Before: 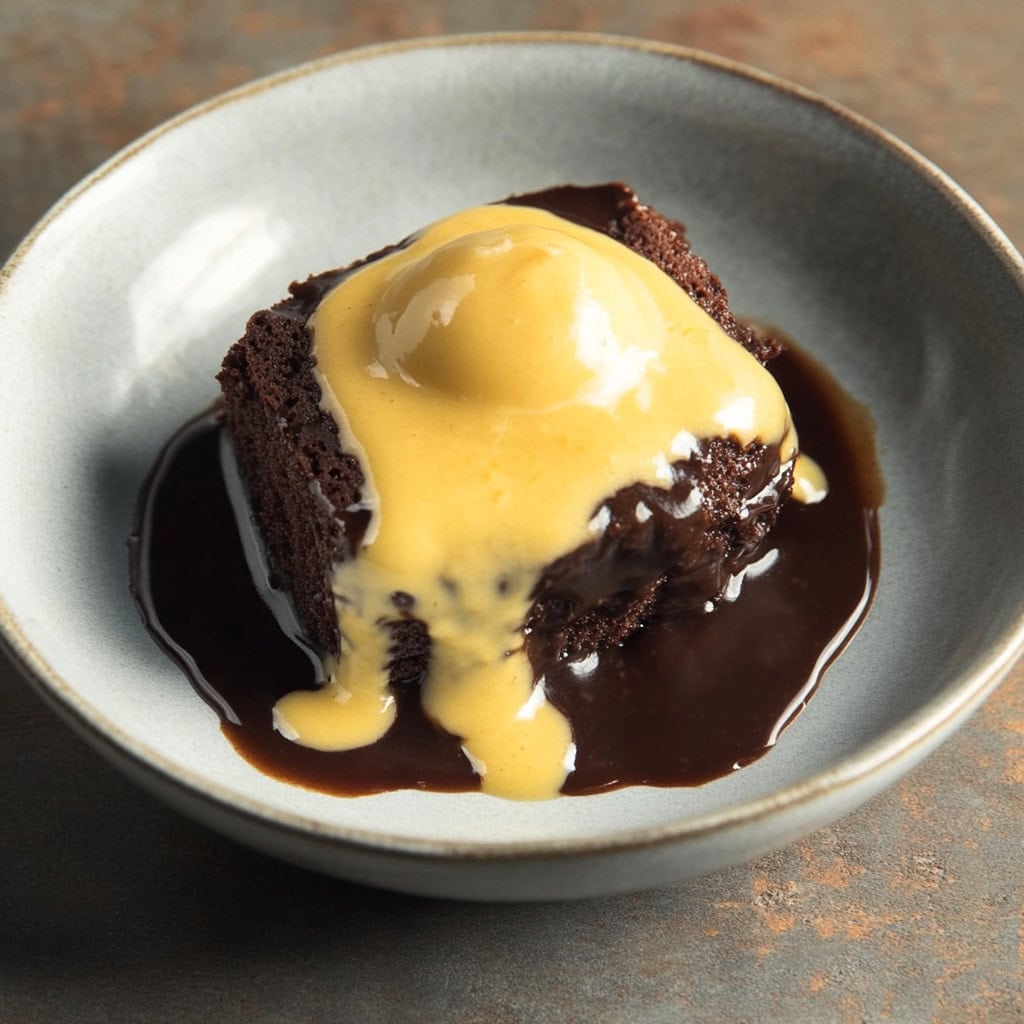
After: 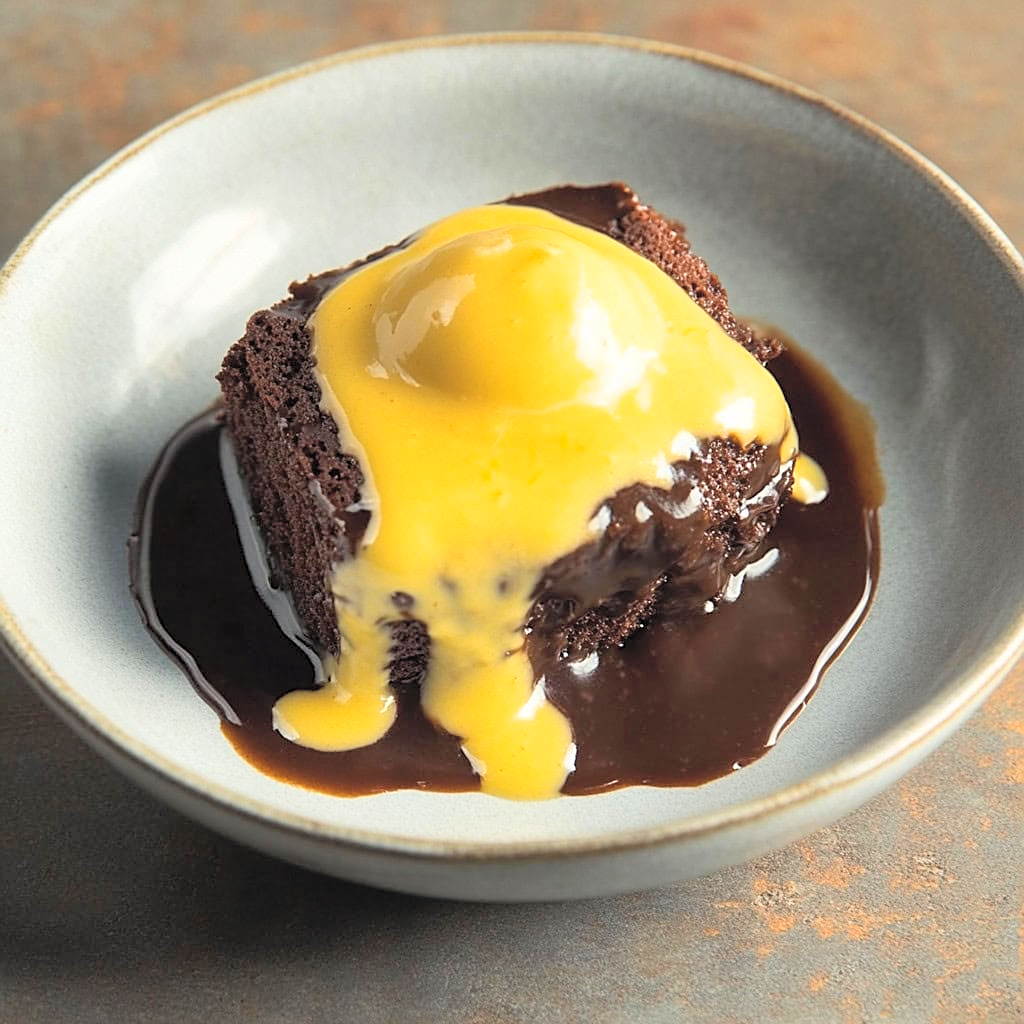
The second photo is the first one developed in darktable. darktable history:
exposure: black level correction 0.001, compensate exposure bias true, compensate highlight preservation false
color balance rgb: linear chroma grading › global chroma 15.238%, perceptual saturation grading › global saturation 0.982%, global vibrance 20%
contrast brightness saturation: brightness 0.28
sharpen: on, module defaults
